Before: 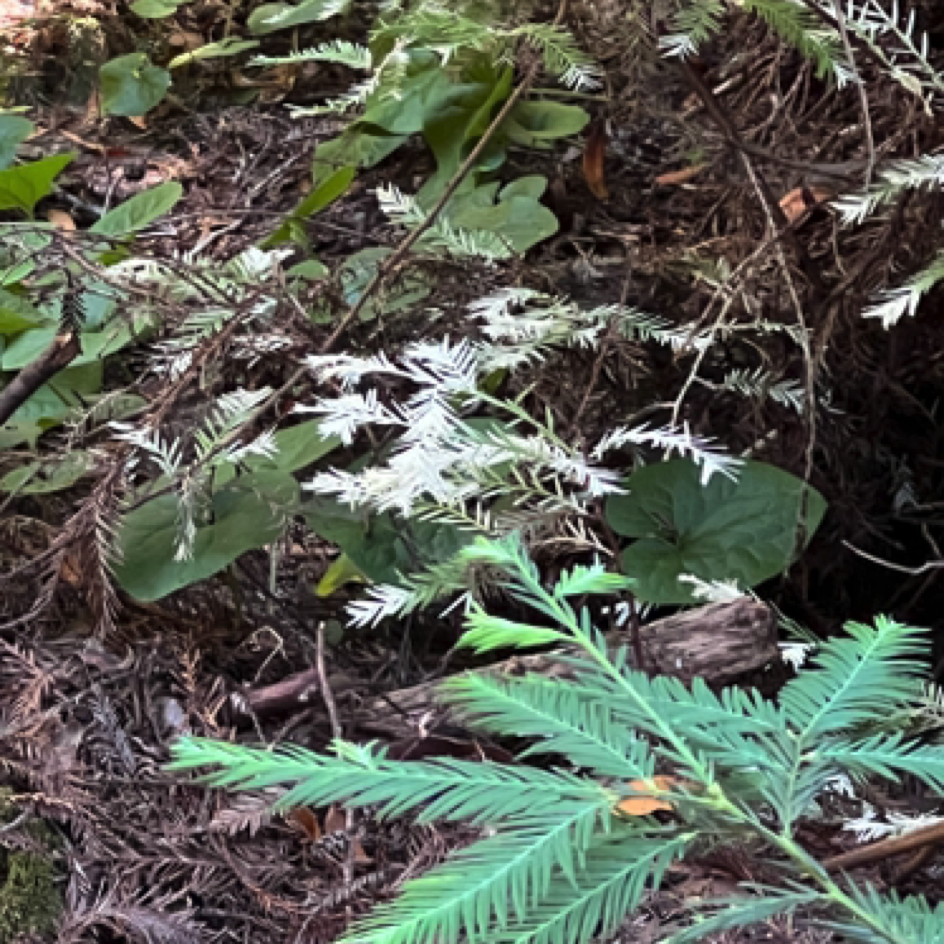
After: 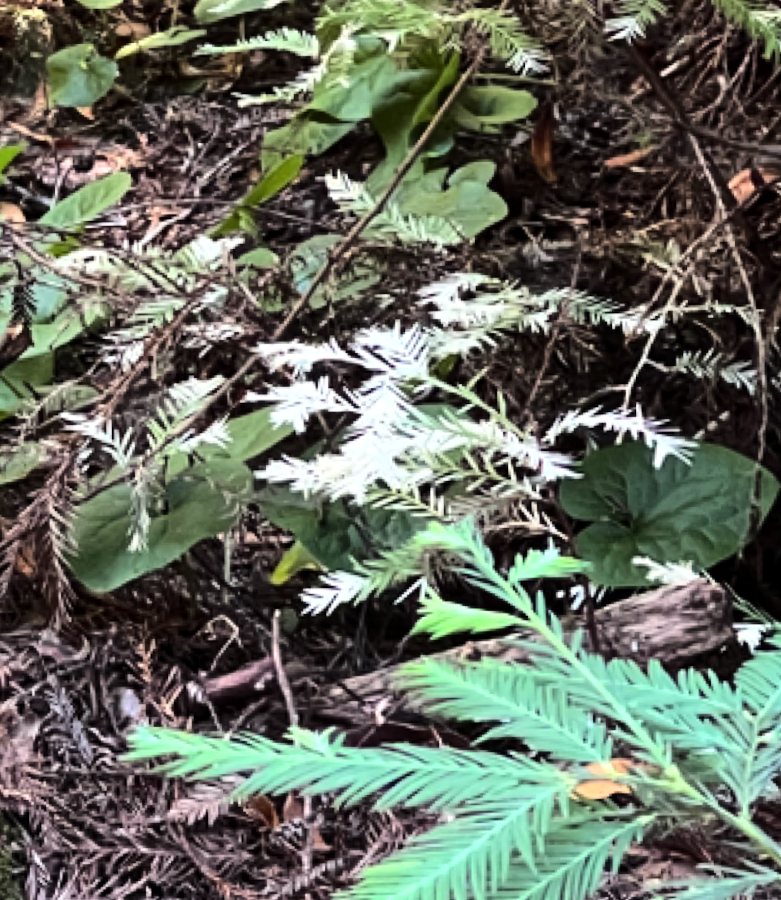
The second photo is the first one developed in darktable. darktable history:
base curve: curves: ch0 [(0, 0) (0.036, 0.025) (0.121, 0.166) (0.206, 0.329) (0.605, 0.79) (1, 1)]
crop and rotate: angle 0.835°, left 4.351%, top 0.79%, right 11.698%, bottom 2.42%
local contrast: highlights 105%, shadows 98%, detail 120%, midtone range 0.2
